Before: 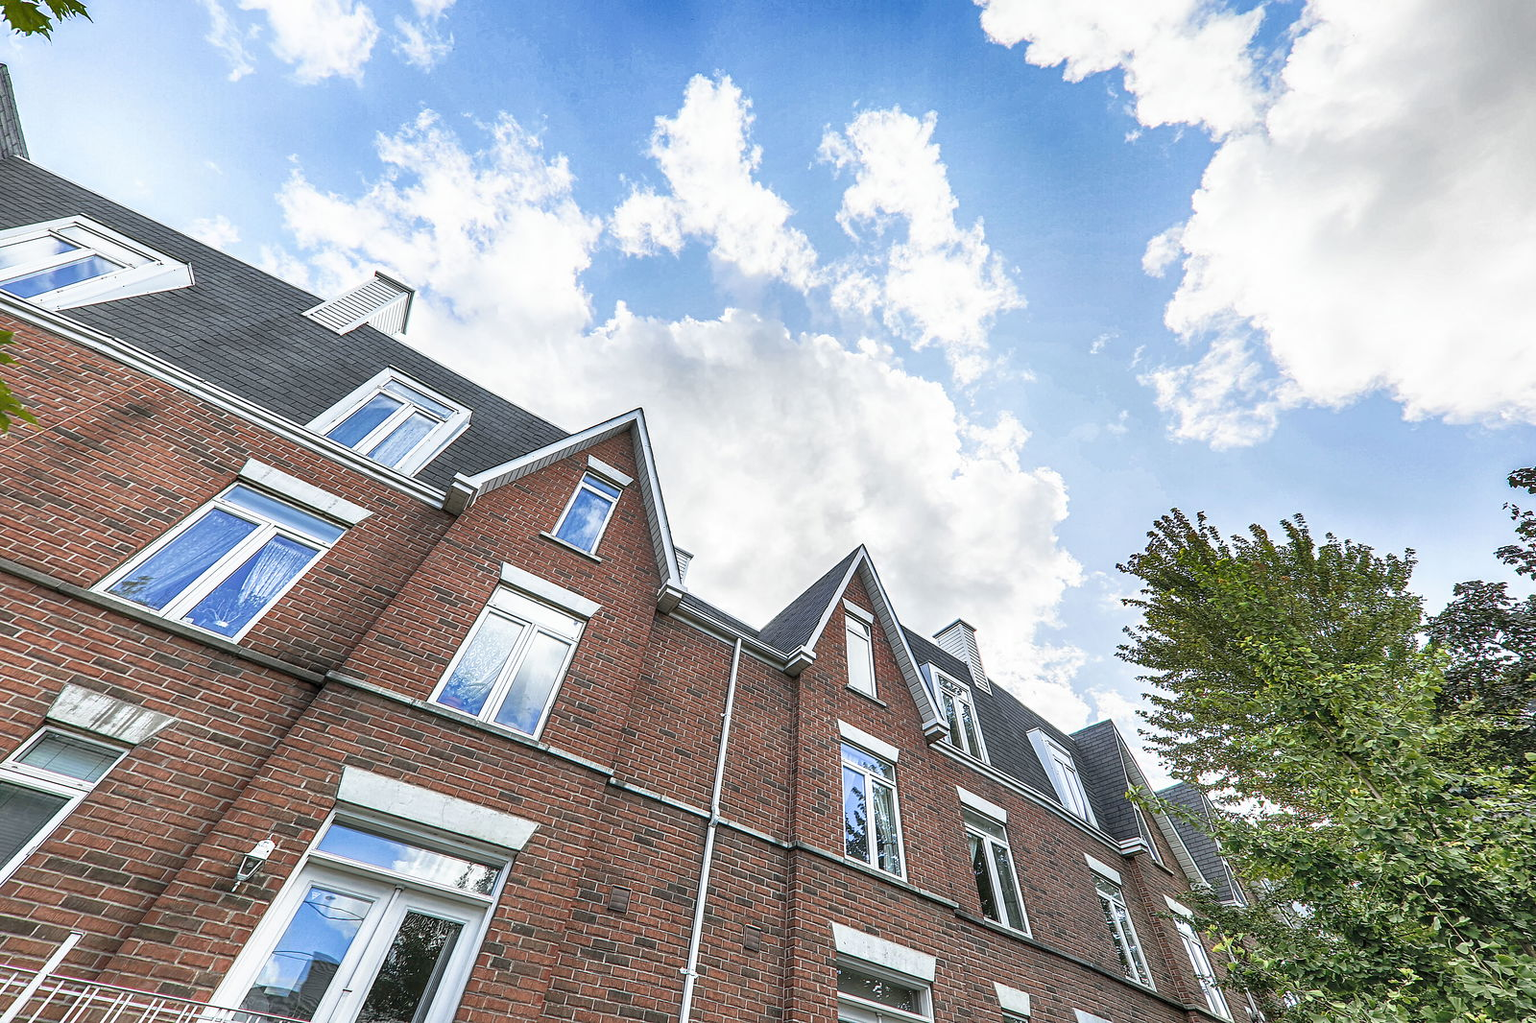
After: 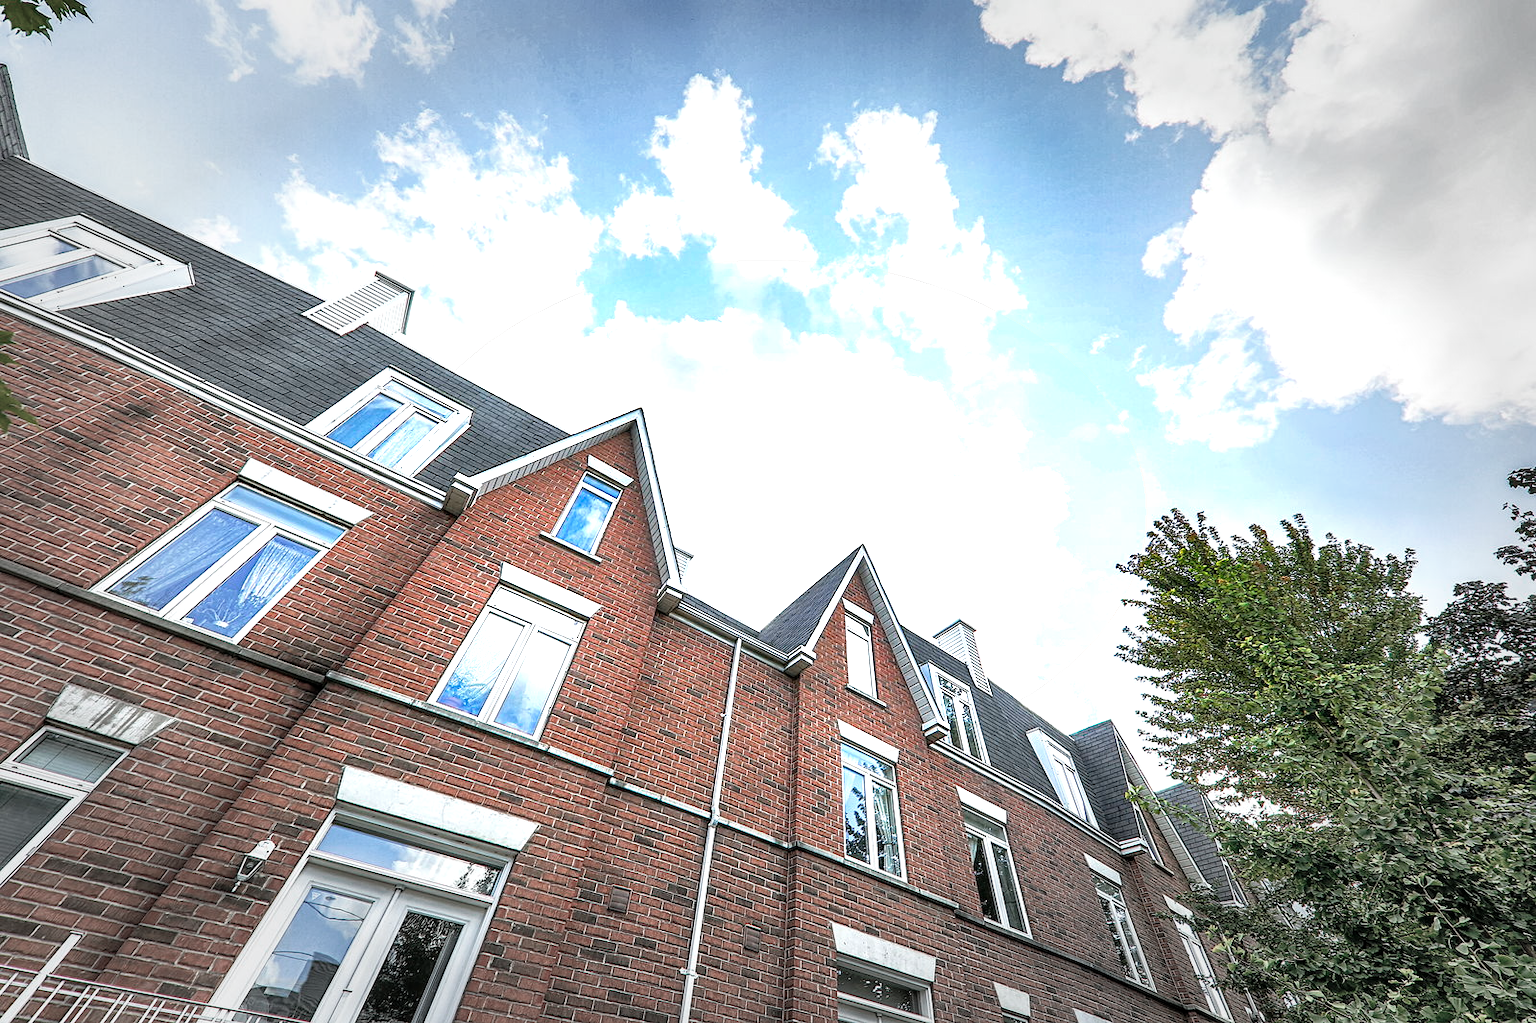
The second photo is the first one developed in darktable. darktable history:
vignetting: fall-off start 49.13%, automatic ratio true, width/height ratio 1.297, unbound false
levels: levels [0, 0.499, 1]
tone equalizer: -8 EV -0.753 EV, -7 EV -0.698 EV, -6 EV -0.628 EV, -5 EV -0.373 EV, -3 EV 0.399 EV, -2 EV 0.6 EV, -1 EV 0.701 EV, +0 EV 0.78 EV
